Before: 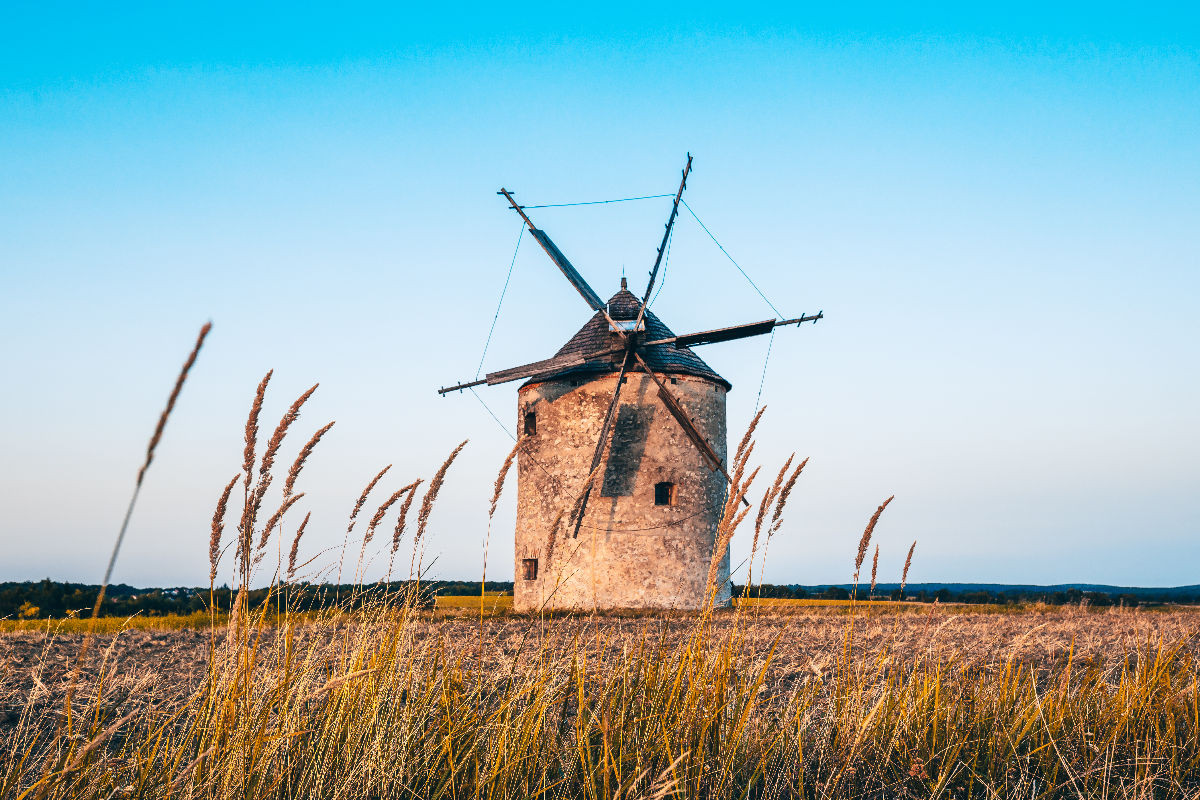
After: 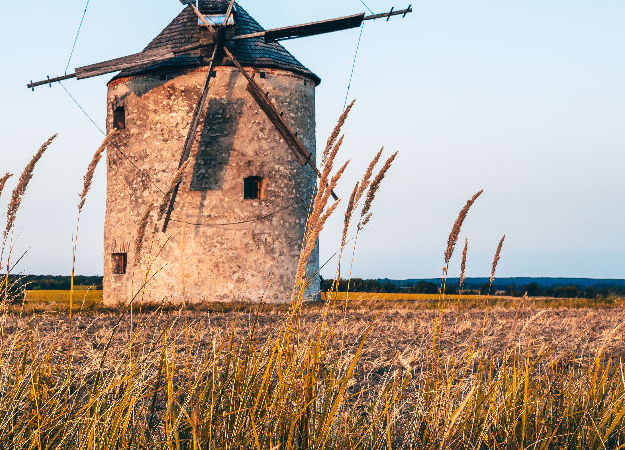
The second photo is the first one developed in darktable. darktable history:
crop: left 34.287%, top 38.367%, right 13.606%, bottom 5.3%
